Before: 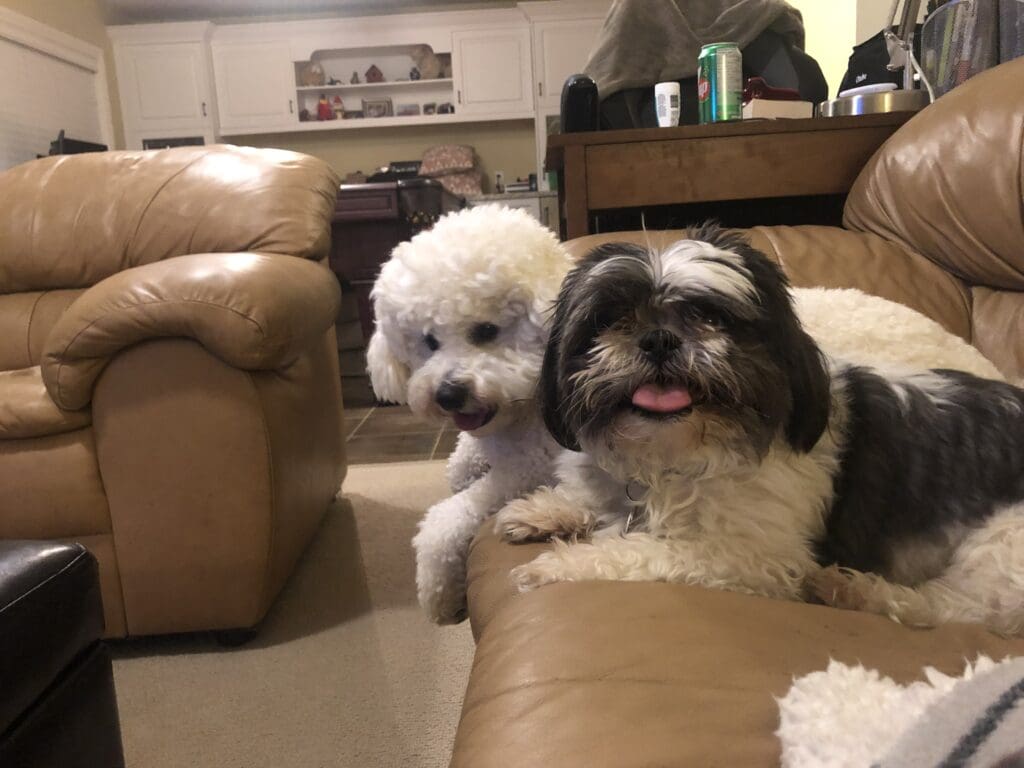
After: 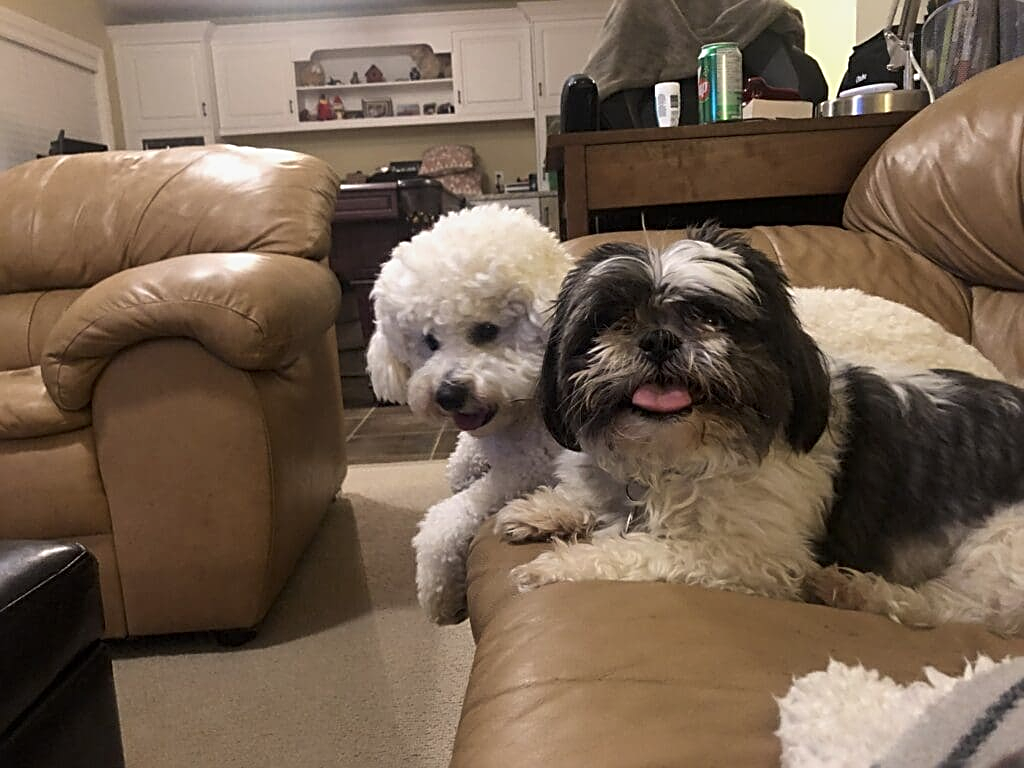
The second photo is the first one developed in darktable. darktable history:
local contrast: mode bilateral grid, contrast 20, coarseness 50, detail 120%, midtone range 0.2
exposure: exposure -0.157 EV, compensate highlight preservation false
sharpen: radius 2.531, amount 0.628
